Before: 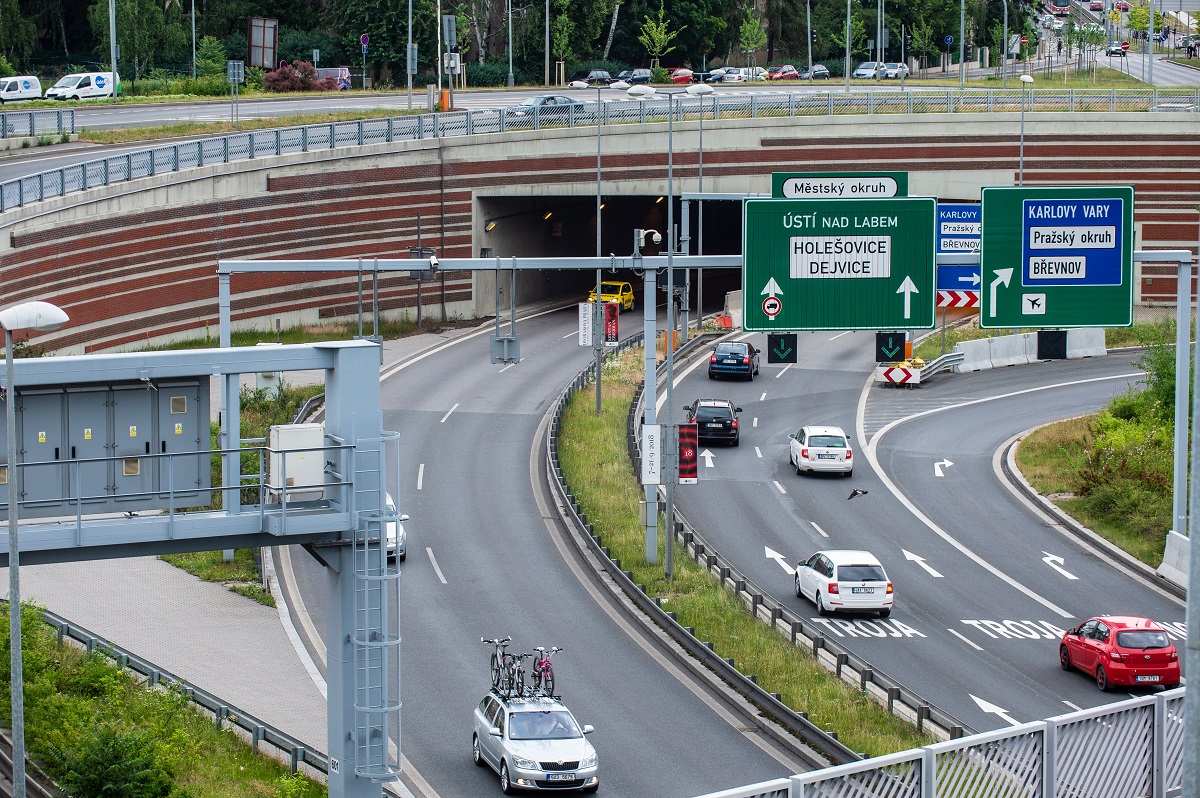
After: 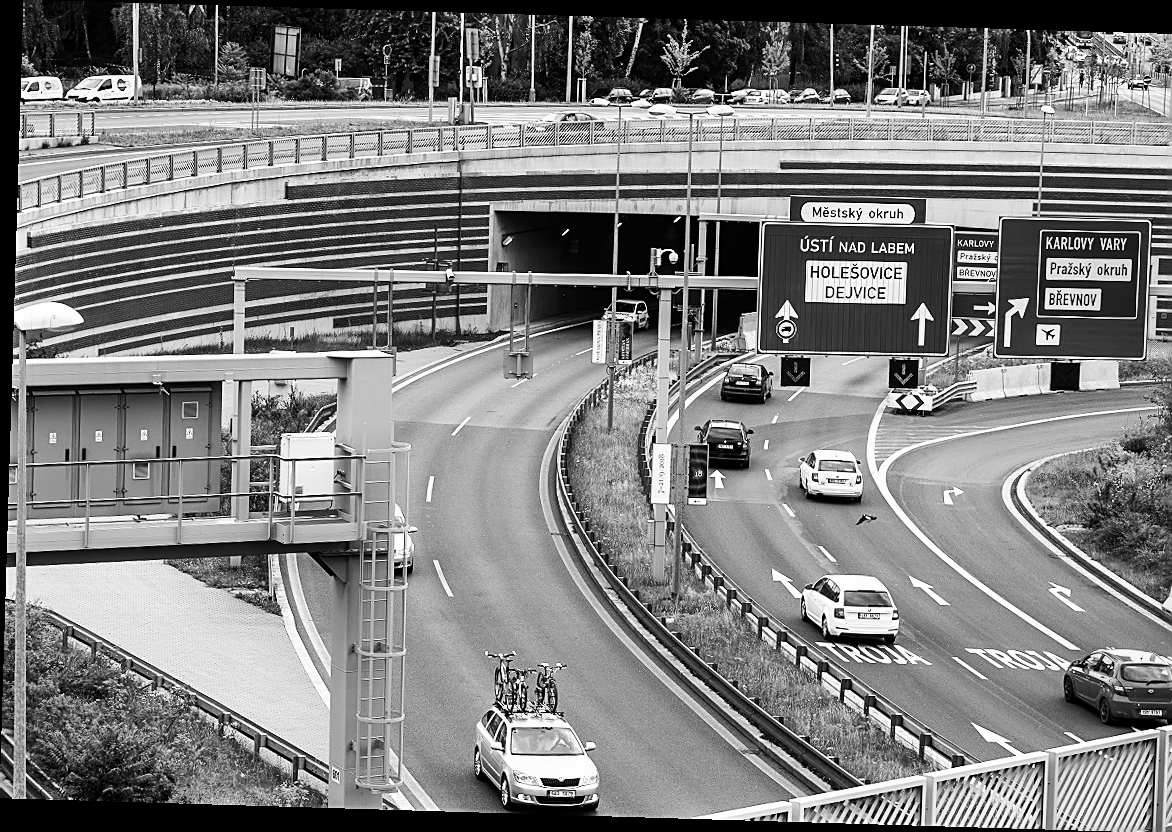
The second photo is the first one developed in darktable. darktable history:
exposure: exposure 0.4 EV, compensate highlight preservation false
contrast brightness saturation: contrast 0.21, brightness -0.11, saturation 0.21
crop: right 4.126%, bottom 0.031%
shadows and highlights: low approximation 0.01, soften with gaussian
monochrome: size 1
color calibration: illuminant as shot in camera, x 0.358, y 0.373, temperature 4628.91 K
rotate and perspective: rotation 1.72°, automatic cropping off
sharpen: on, module defaults
